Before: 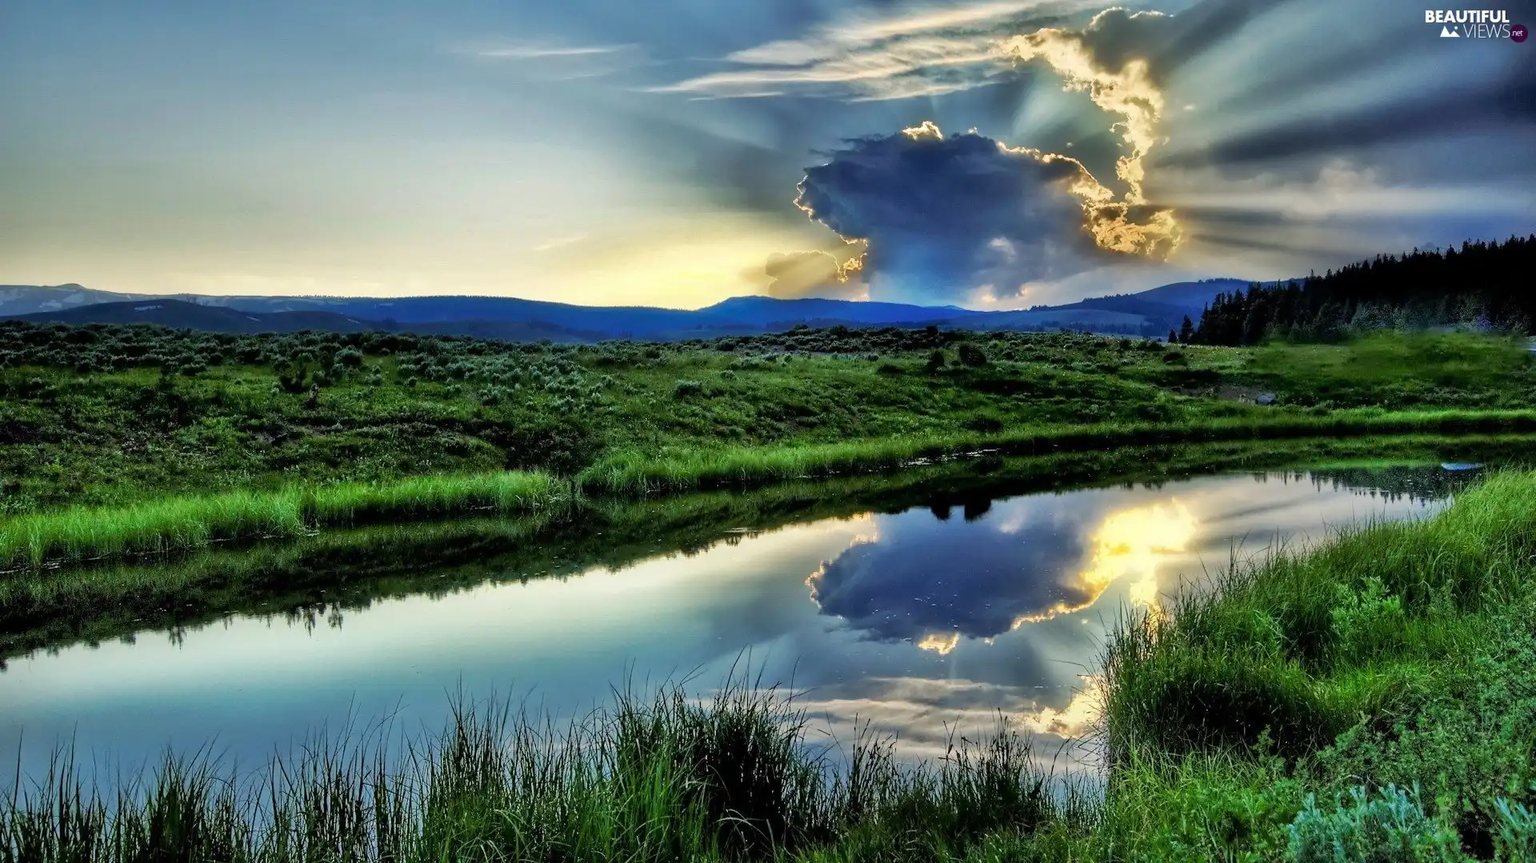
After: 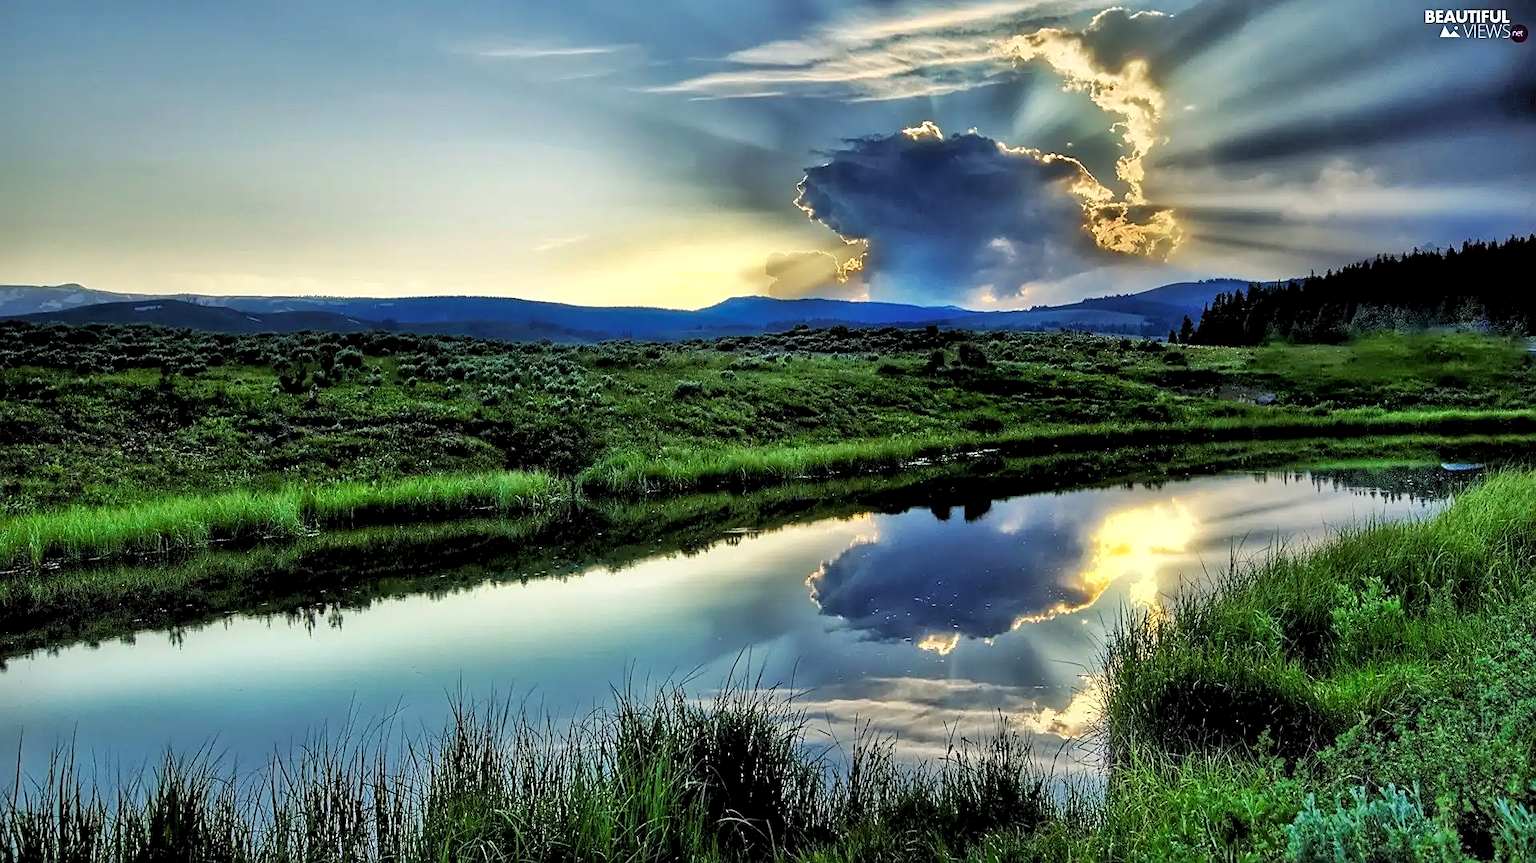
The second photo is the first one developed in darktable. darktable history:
sharpen: on, module defaults
levels: levels [0.073, 0.497, 0.972]
